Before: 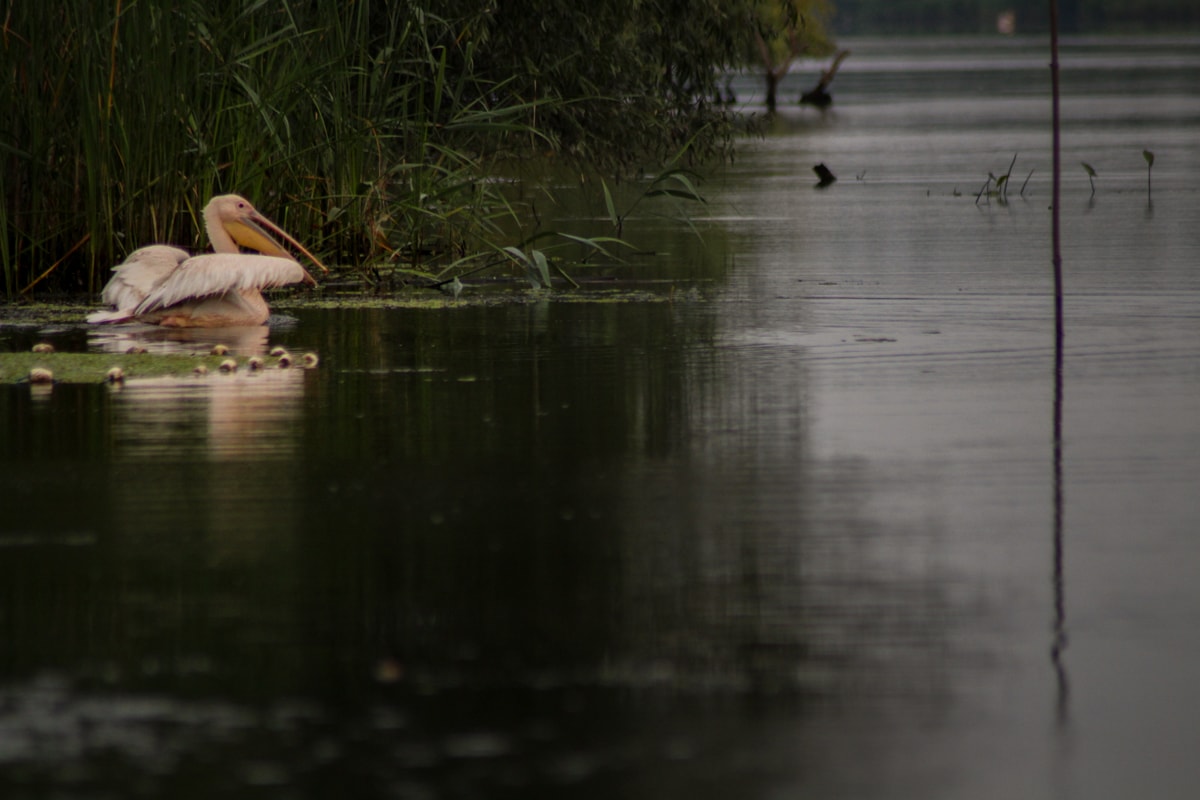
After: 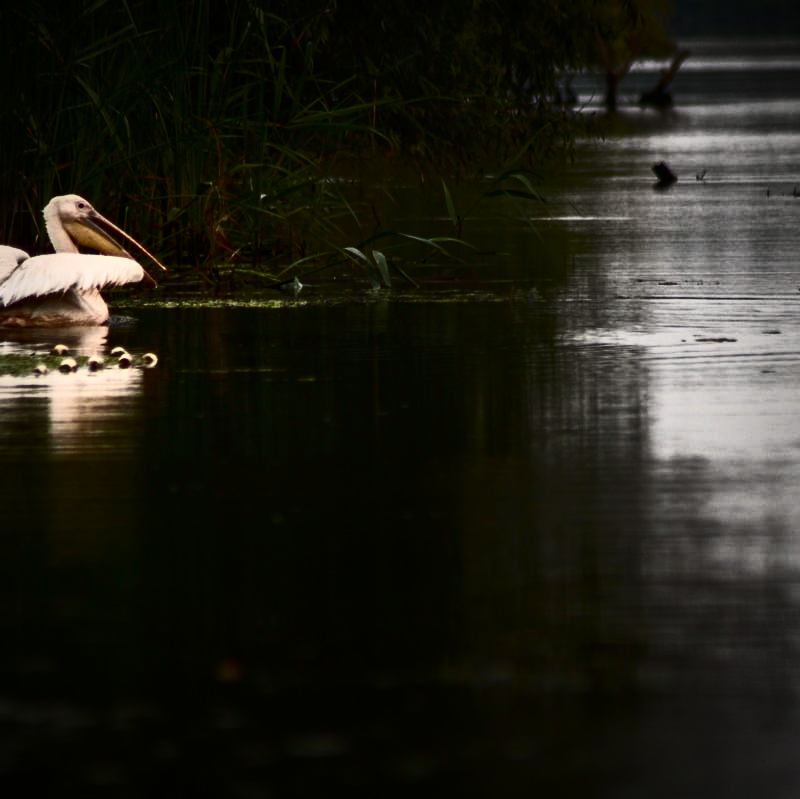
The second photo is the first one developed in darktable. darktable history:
crop and rotate: left 13.381%, right 19.91%
contrast brightness saturation: contrast 0.946, brightness 0.192
vignetting: fall-off radius 61.13%
